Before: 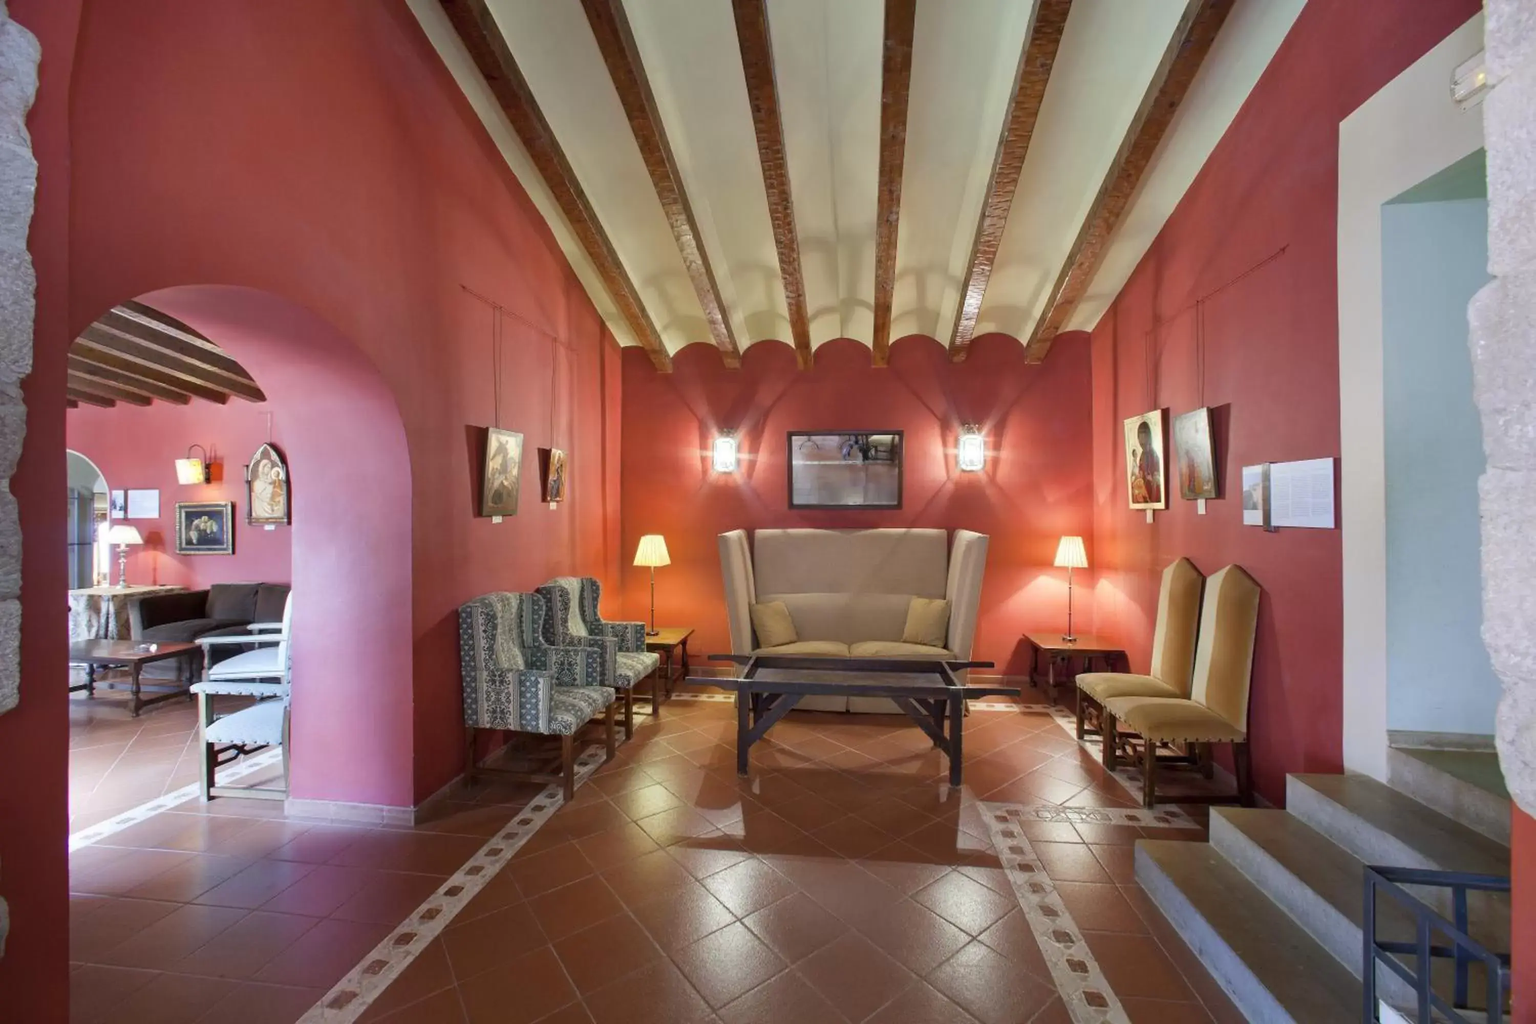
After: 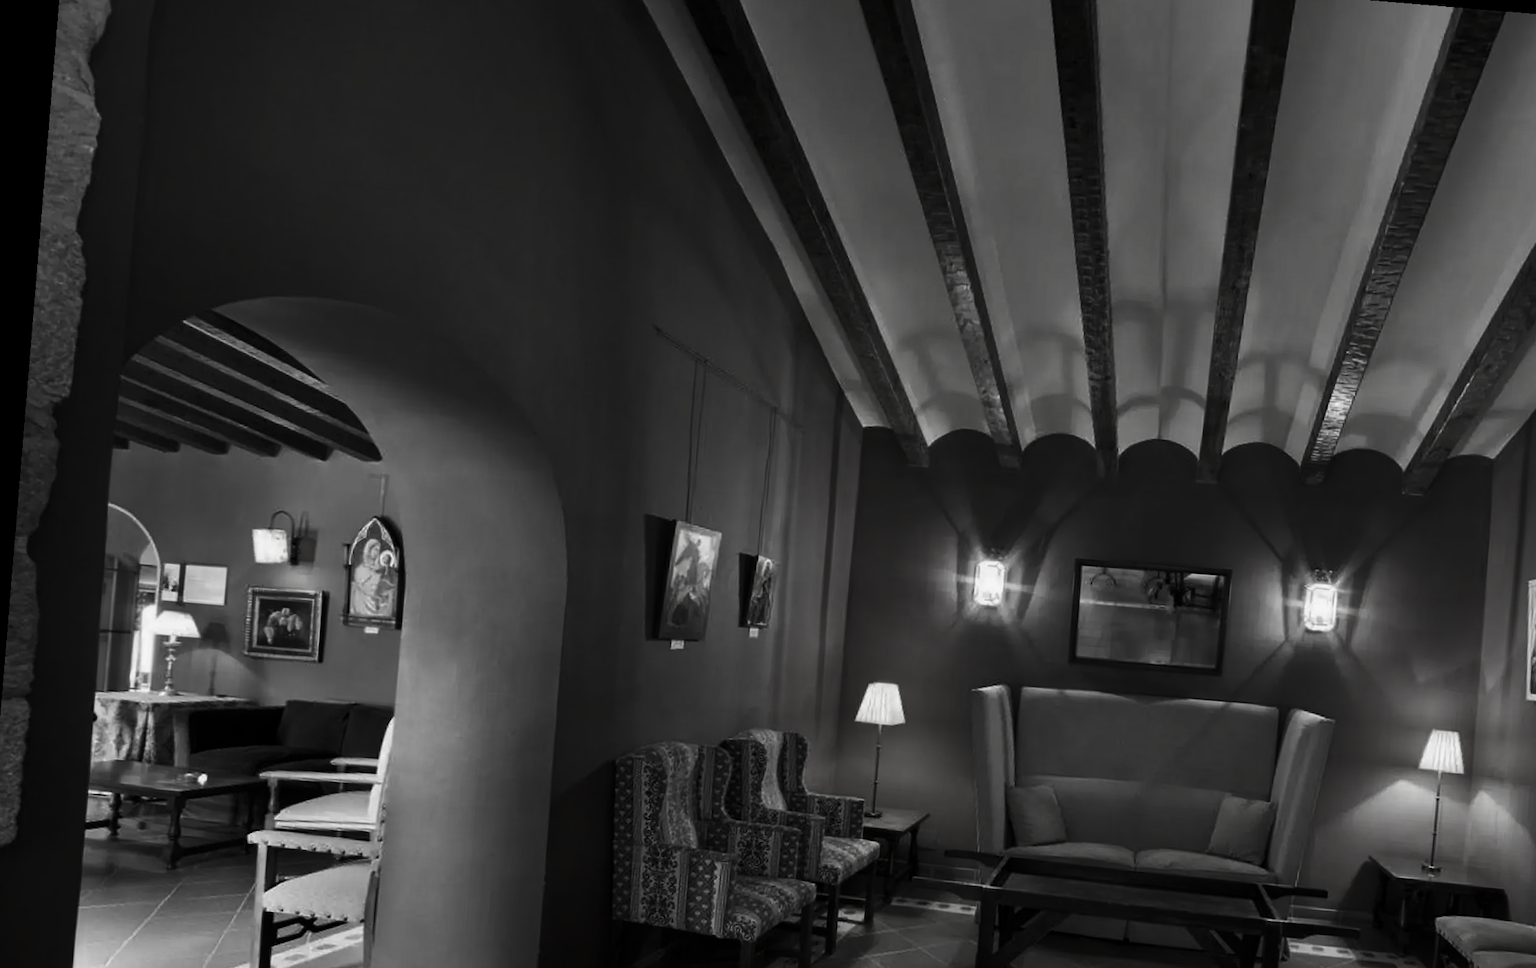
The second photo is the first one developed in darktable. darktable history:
crop and rotate: angle -4.71°, left 2.056%, top 6.934%, right 27.196%, bottom 30.226%
contrast brightness saturation: contrast -0.031, brightness -0.603, saturation -0.988
